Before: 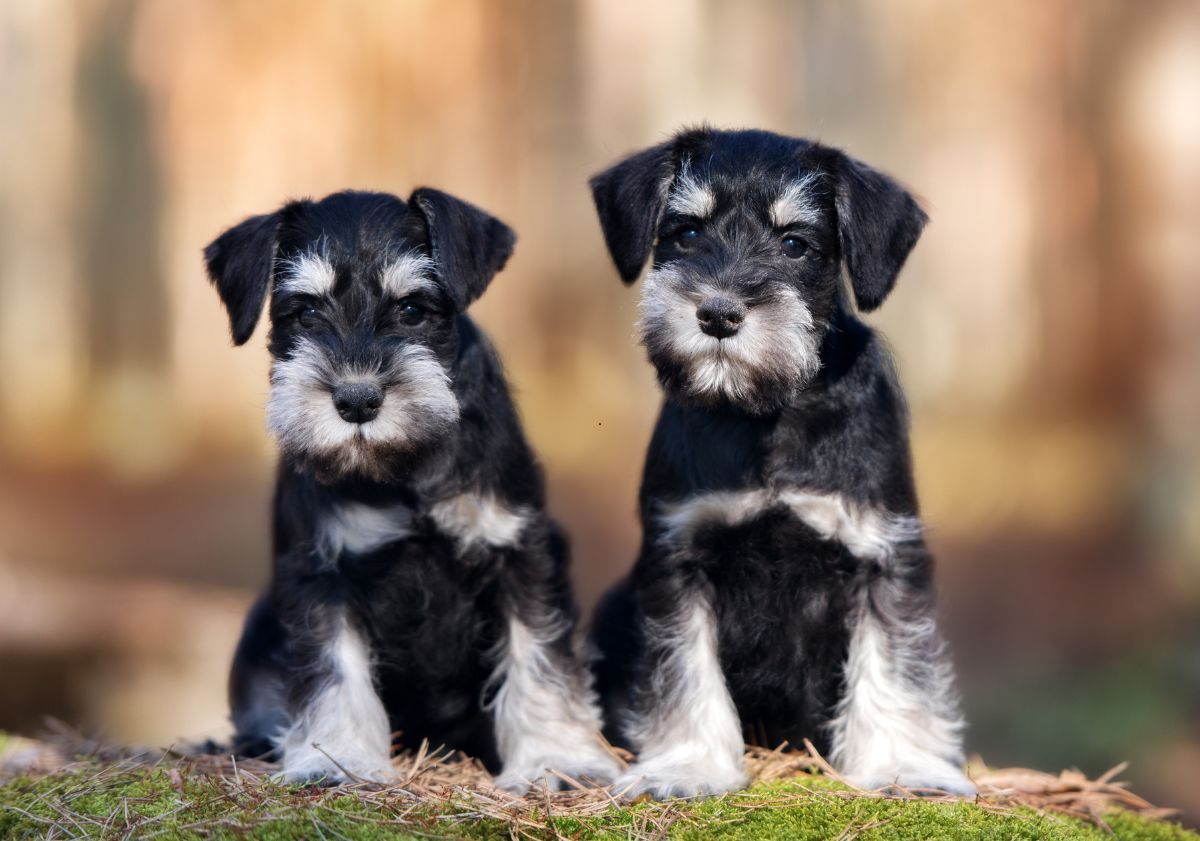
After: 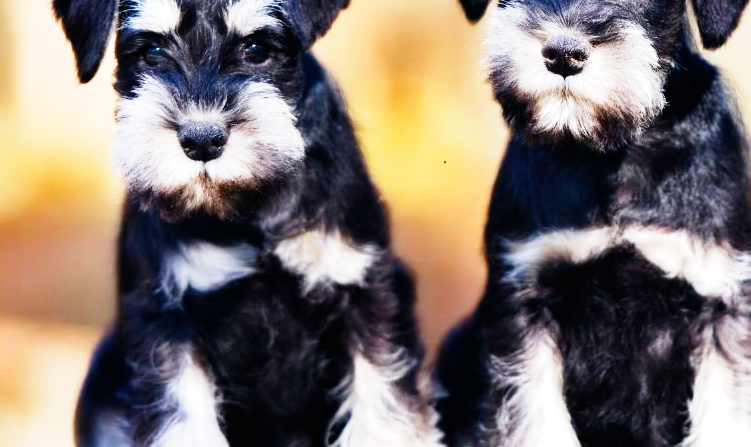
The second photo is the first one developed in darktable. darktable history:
base curve: curves: ch0 [(0, 0) (0, 0.001) (0.001, 0.001) (0.004, 0.002) (0.007, 0.004) (0.015, 0.013) (0.033, 0.045) (0.052, 0.096) (0.075, 0.17) (0.099, 0.241) (0.163, 0.42) (0.219, 0.55) (0.259, 0.616) (0.327, 0.722) (0.365, 0.765) (0.522, 0.873) (0.547, 0.881) (0.689, 0.919) (0.826, 0.952) (1, 1)], preserve colors none
crop: left 12.935%, top 31.203%, right 24.458%, bottom 15.537%
color balance rgb: perceptual saturation grading › global saturation 29.619%, perceptual brilliance grading › highlights 9.351%, perceptual brilliance grading › mid-tones 5.681%, global vibrance 20%
